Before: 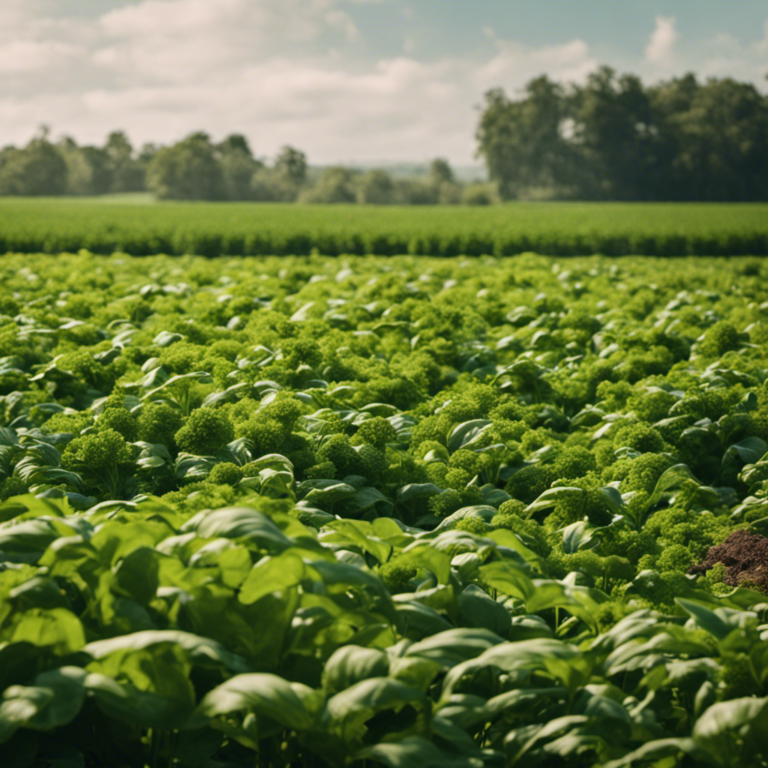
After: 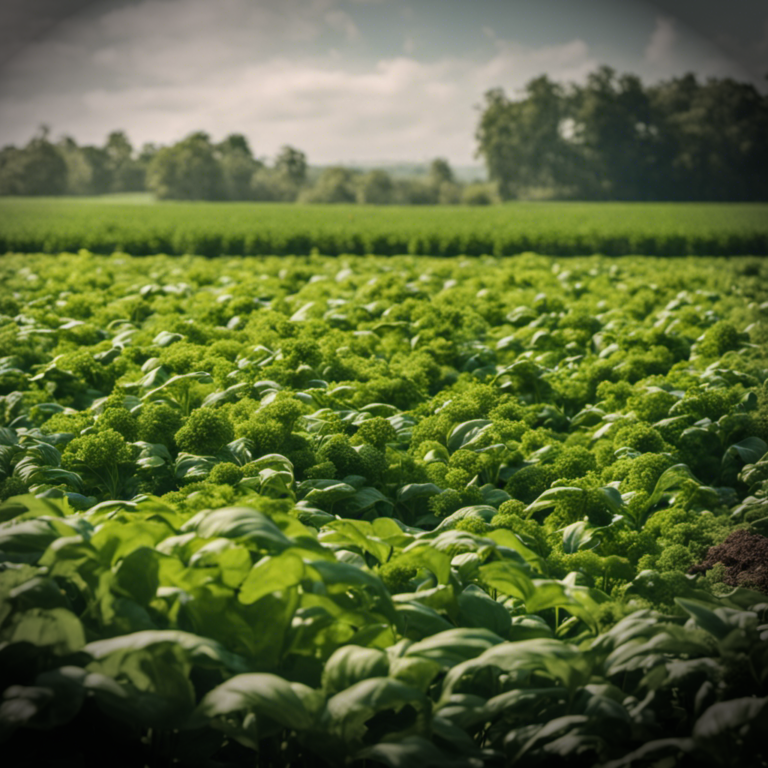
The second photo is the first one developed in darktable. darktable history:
vignetting: fall-off start 89.27%, fall-off radius 44.43%, brightness -0.885, center (-0.033, -0.049), width/height ratio 1.154
local contrast: detail 109%
